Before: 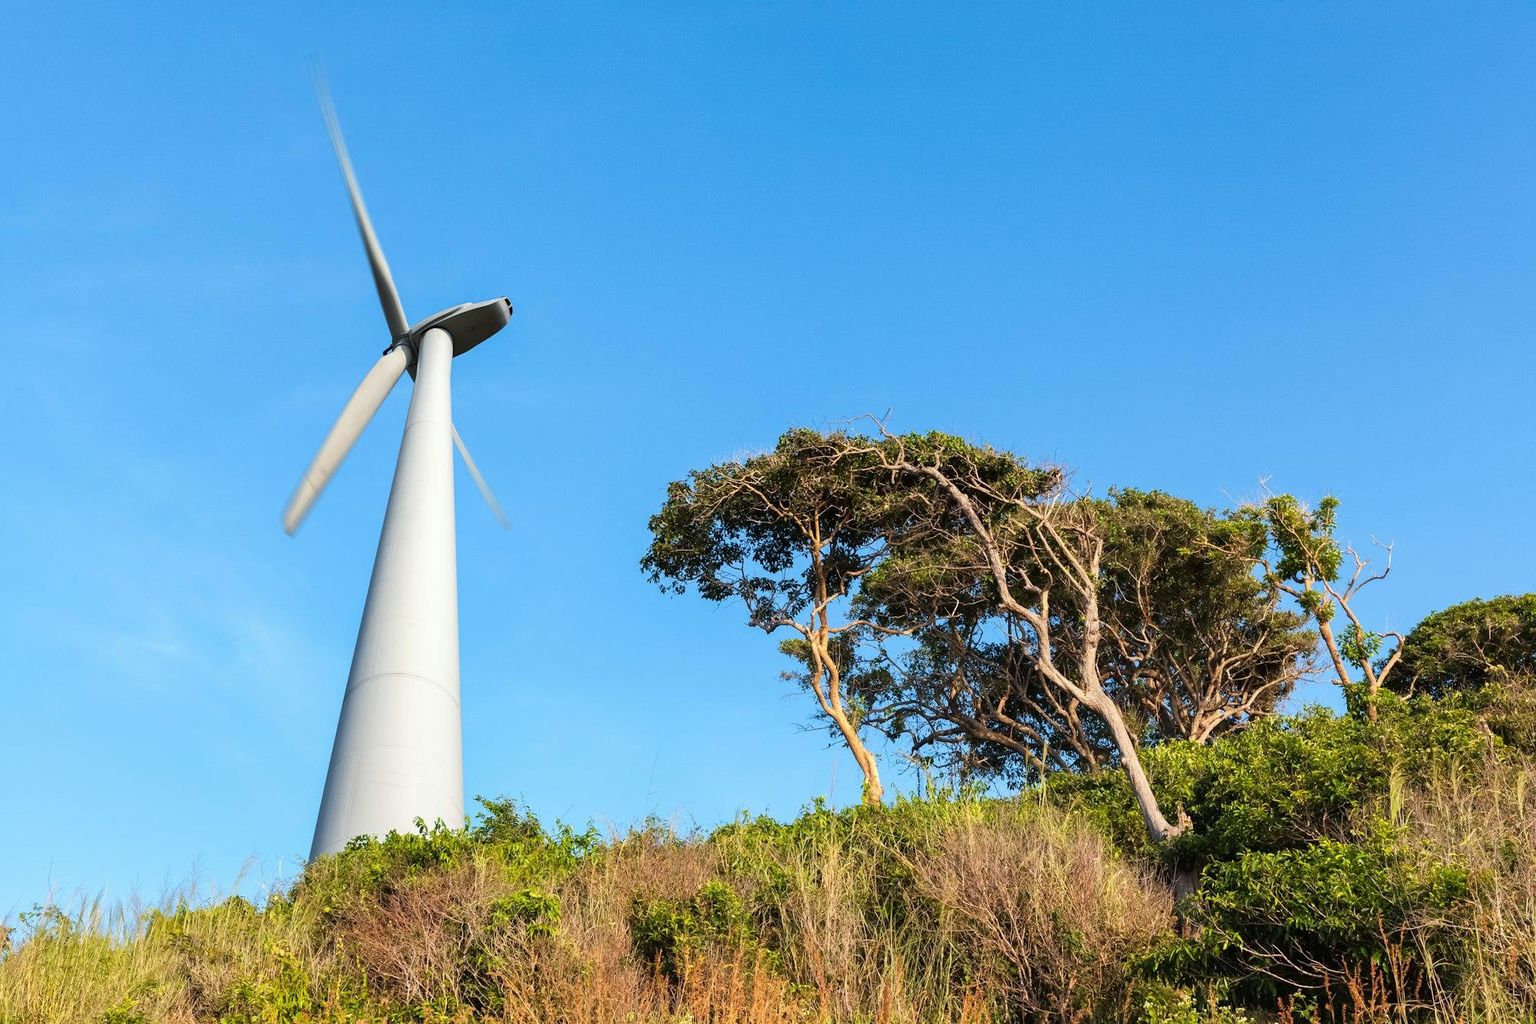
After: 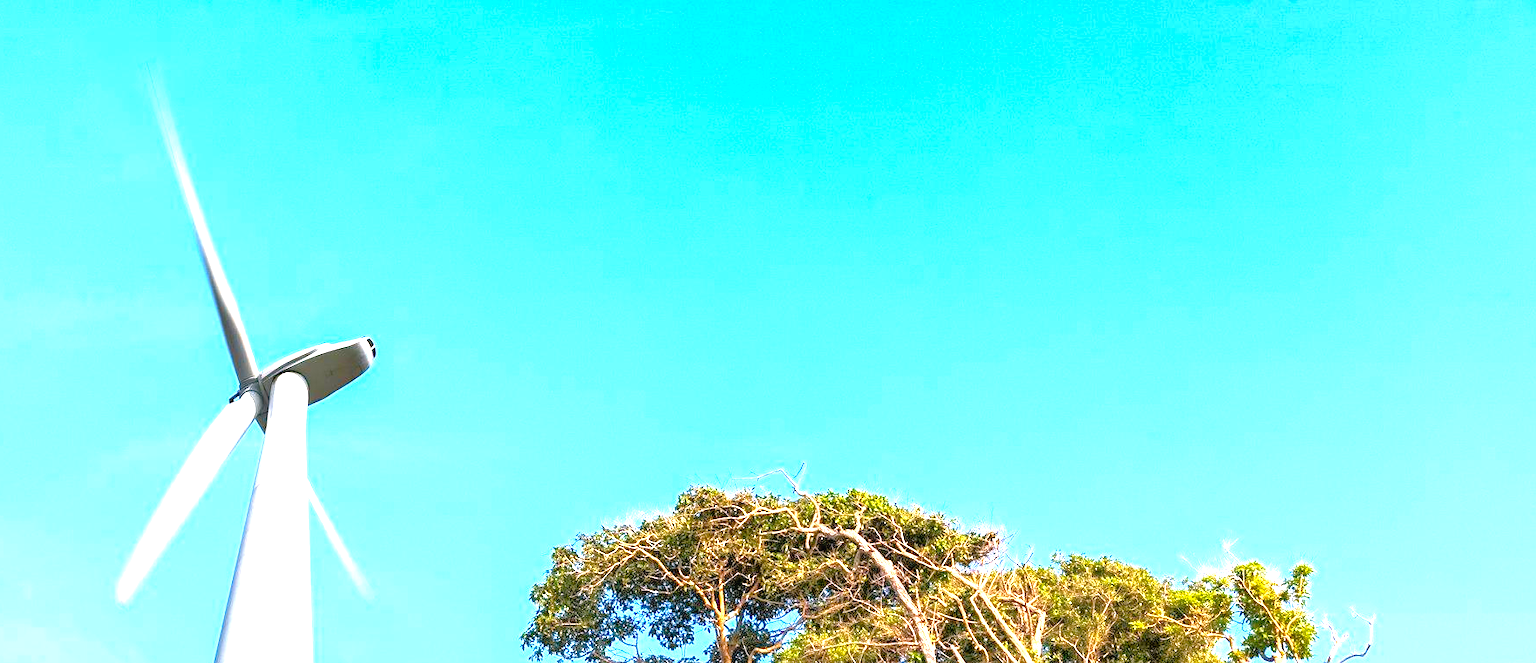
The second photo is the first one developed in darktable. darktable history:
local contrast: on, module defaults
crop and rotate: left 11.812%, bottom 42.776%
exposure: black level correction 0.001, exposure 1.719 EV, compensate exposure bias true, compensate highlight preservation false
color balance rgb: shadows lift › chroma 2%, shadows lift › hue 217.2°, power › chroma 0.25%, power › hue 60°, highlights gain › chroma 1.5%, highlights gain › hue 309.6°, global offset › luminance -0.25%, perceptual saturation grading › global saturation 15%, global vibrance 15%
tone equalizer: -7 EV 0.15 EV, -6 EV 0.6 EV, -5 EV 1.15 EV, -4 EV 1.33 EV, -3 EV 1.15 EV, -2 EV 0.6 EV, -1 EV 0.15 EV, mask exposure compensation -0.5 EV
